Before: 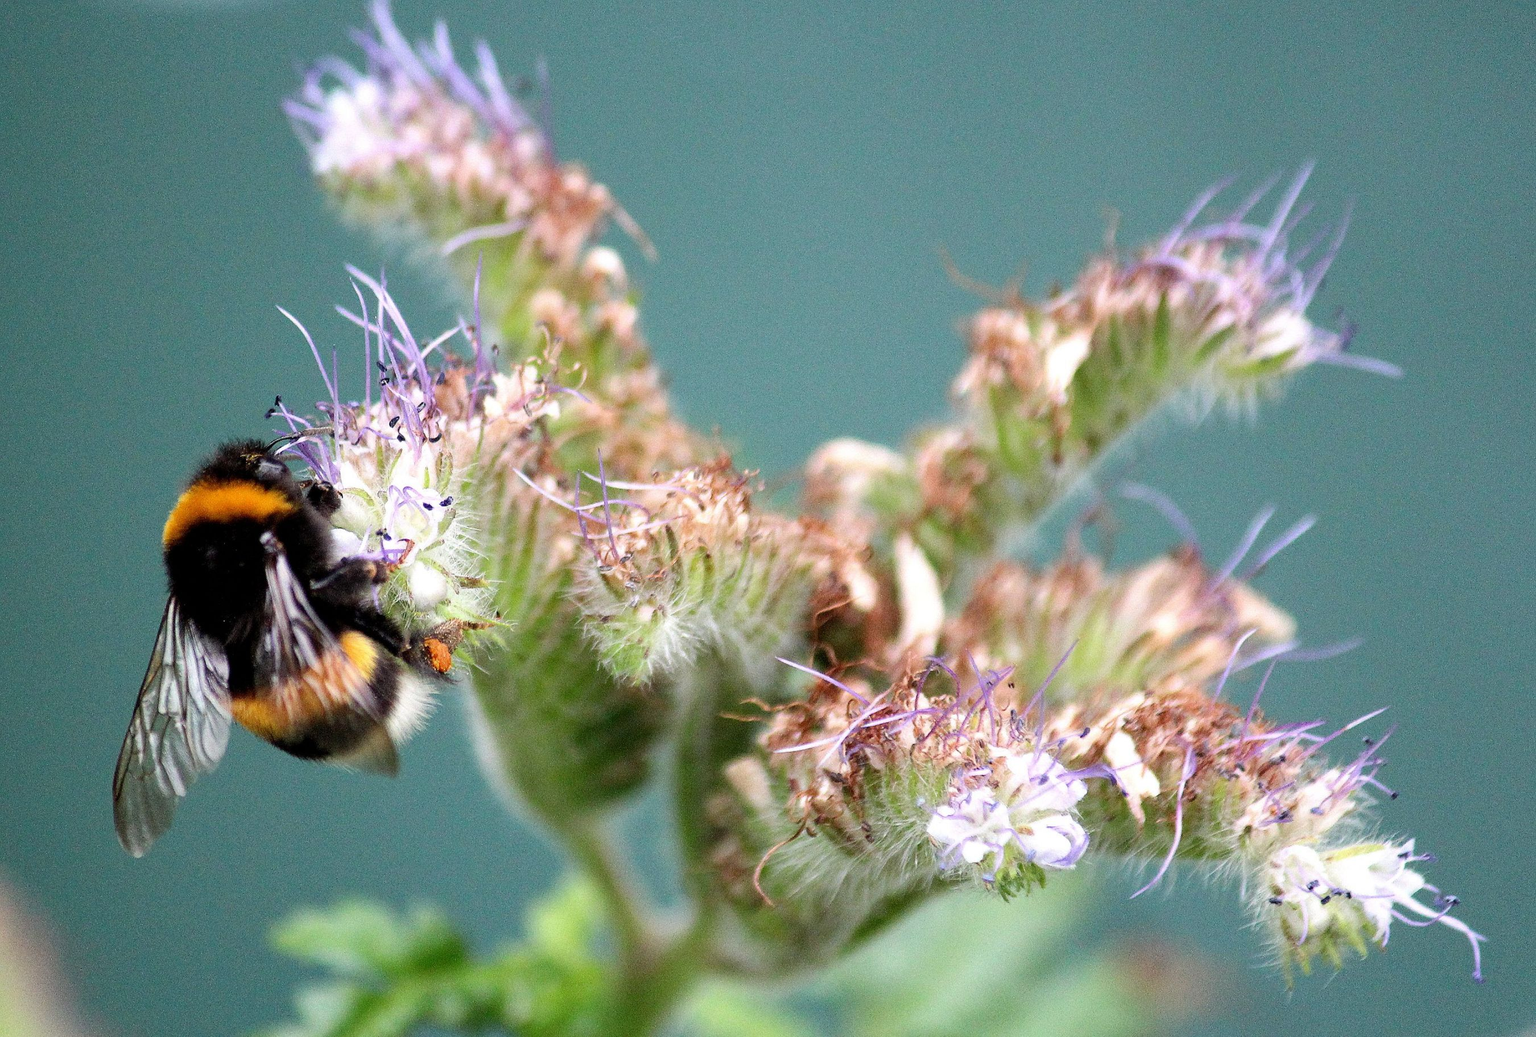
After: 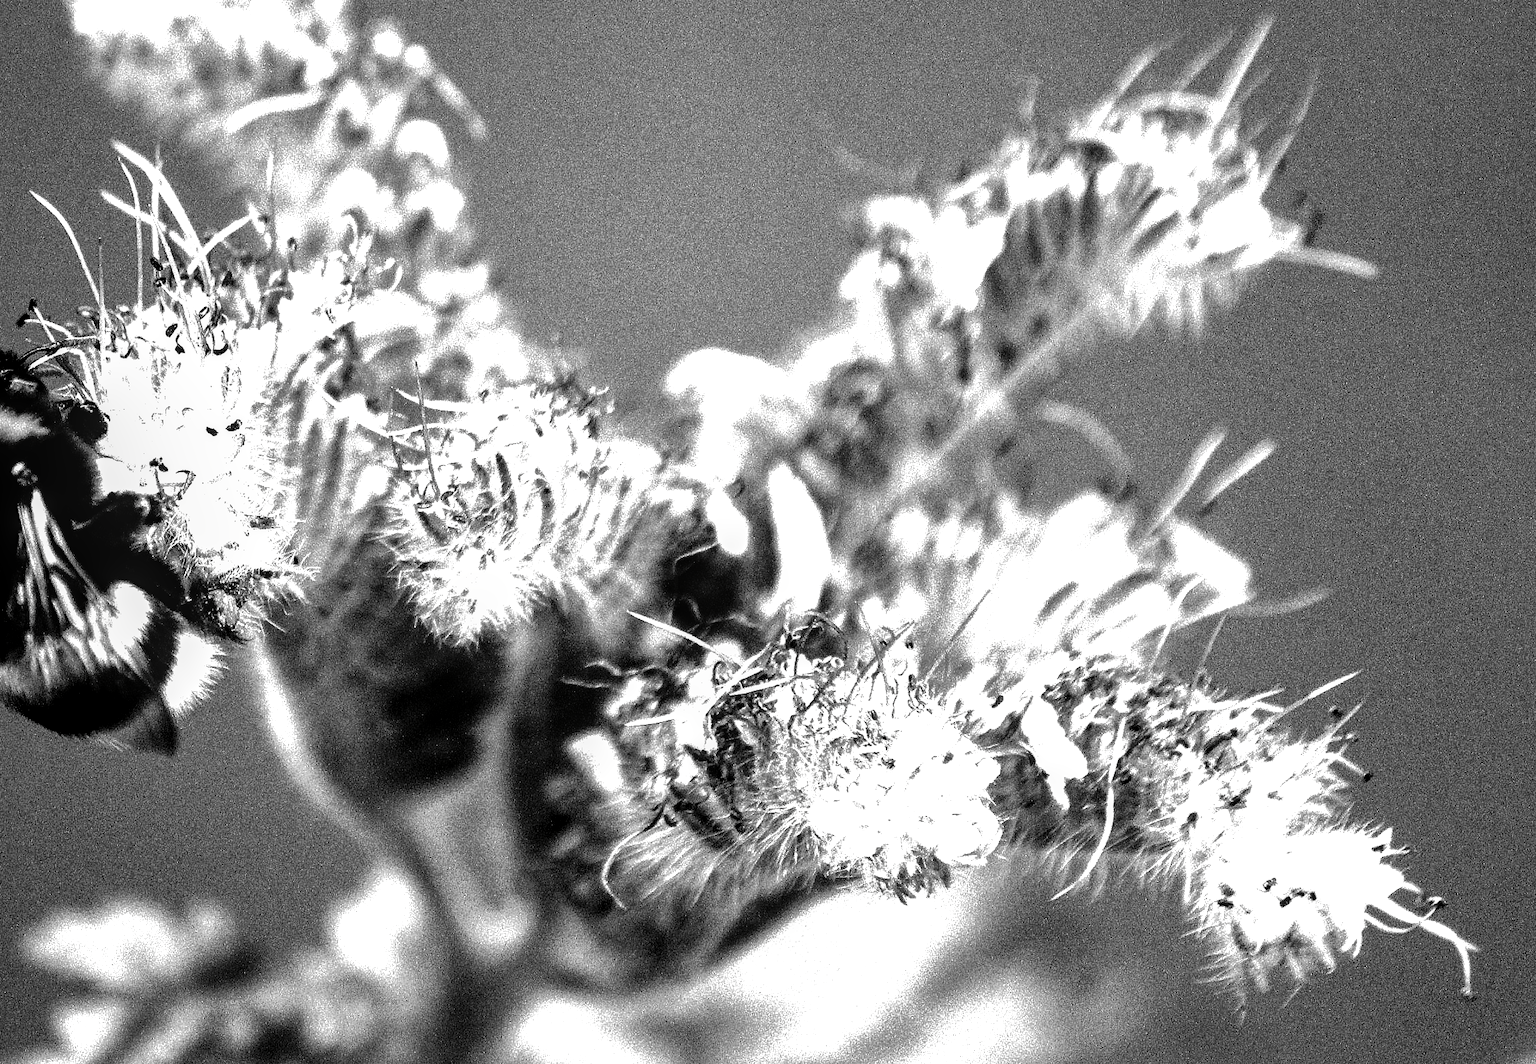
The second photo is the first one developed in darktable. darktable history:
color zones: curves: ch1 [(0, 0.34) (0.143, 0.164) (0.286, 0.152) (0.429, 0.176) (0.571, 0.173) (0.714, 0.188) (0.857, 0.199) (1, 0.34)]
shadows and highlights: on, module defaults
contrast brightness saturation: contrast 0.019, brightness -0.98, saturation -0.993
crop: left 16.342%, top 14.076%
local contrast: detail 130%
exposure: black level correction 0.001, exposure 1.116 EV, compensate exposure bias true, compensate highlight preservation false
tone curve: curves: ch0 [(0.003, 0) (0.066, 0.017) (0.163, 0.09) (0.264, 0.238) (0.395, 0.421) (0.517, 0.56) (0.688, 0.743) (0.791, 0.814) (1, 1)]; ch1 [(0, 0) (0.164, 0.115) (0.337, 0.332) (0.39, 0.398) (0.464, 0.461) (0.501, 0.5) (0.507, 0.503) (0.534, 0.537) (0.577, 0.59) (0.652, 0.681) (0.733, 0.749) (0.811, 0.796) (1, 1)]; ch2 [(0, 0) (0.337, 0.382) (0.464, 0.476) (0.501, 0.502) (0.527, 0.54) (0.551, 0.565) (0.6, 0.59) (0.687, 0.675) (1, 1)], color space Lab, independent channels, preserve colors none
